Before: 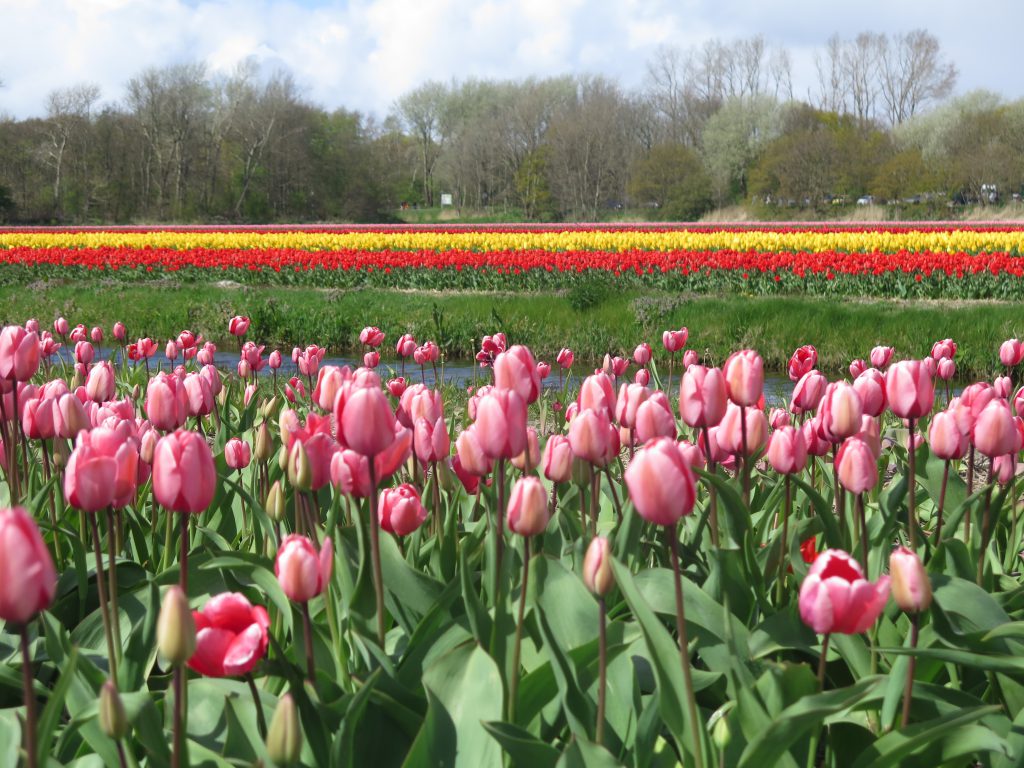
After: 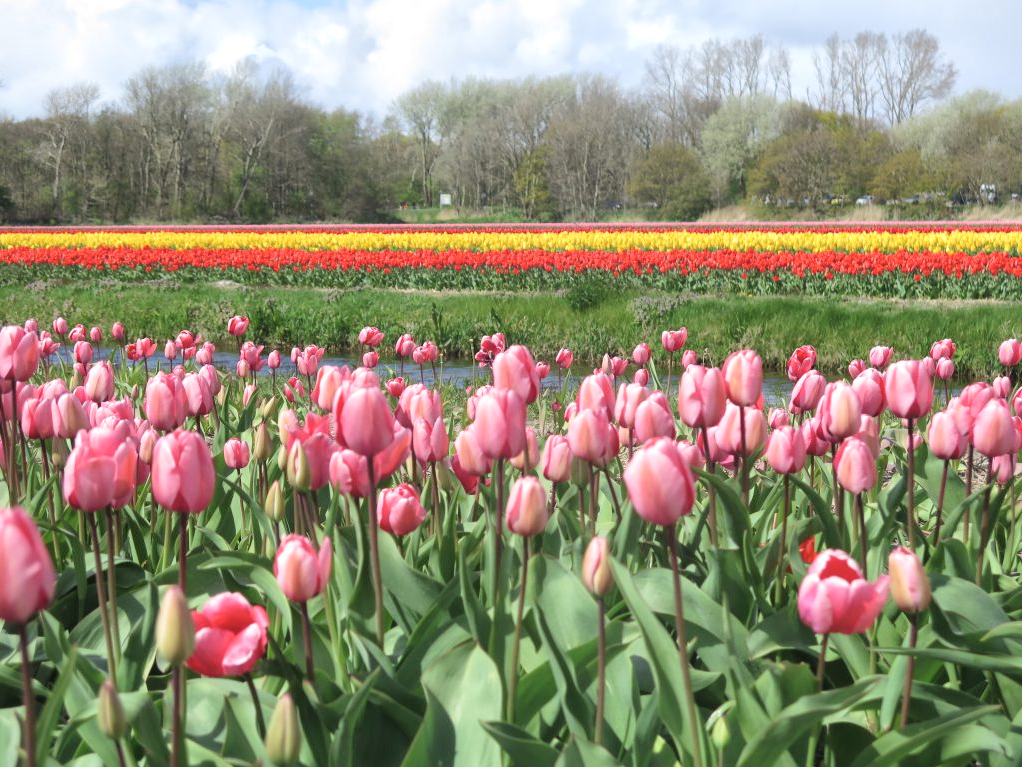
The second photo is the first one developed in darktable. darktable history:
global tonemap: drago (1, 100), detail 1
crop and rotate: left 0.126%
